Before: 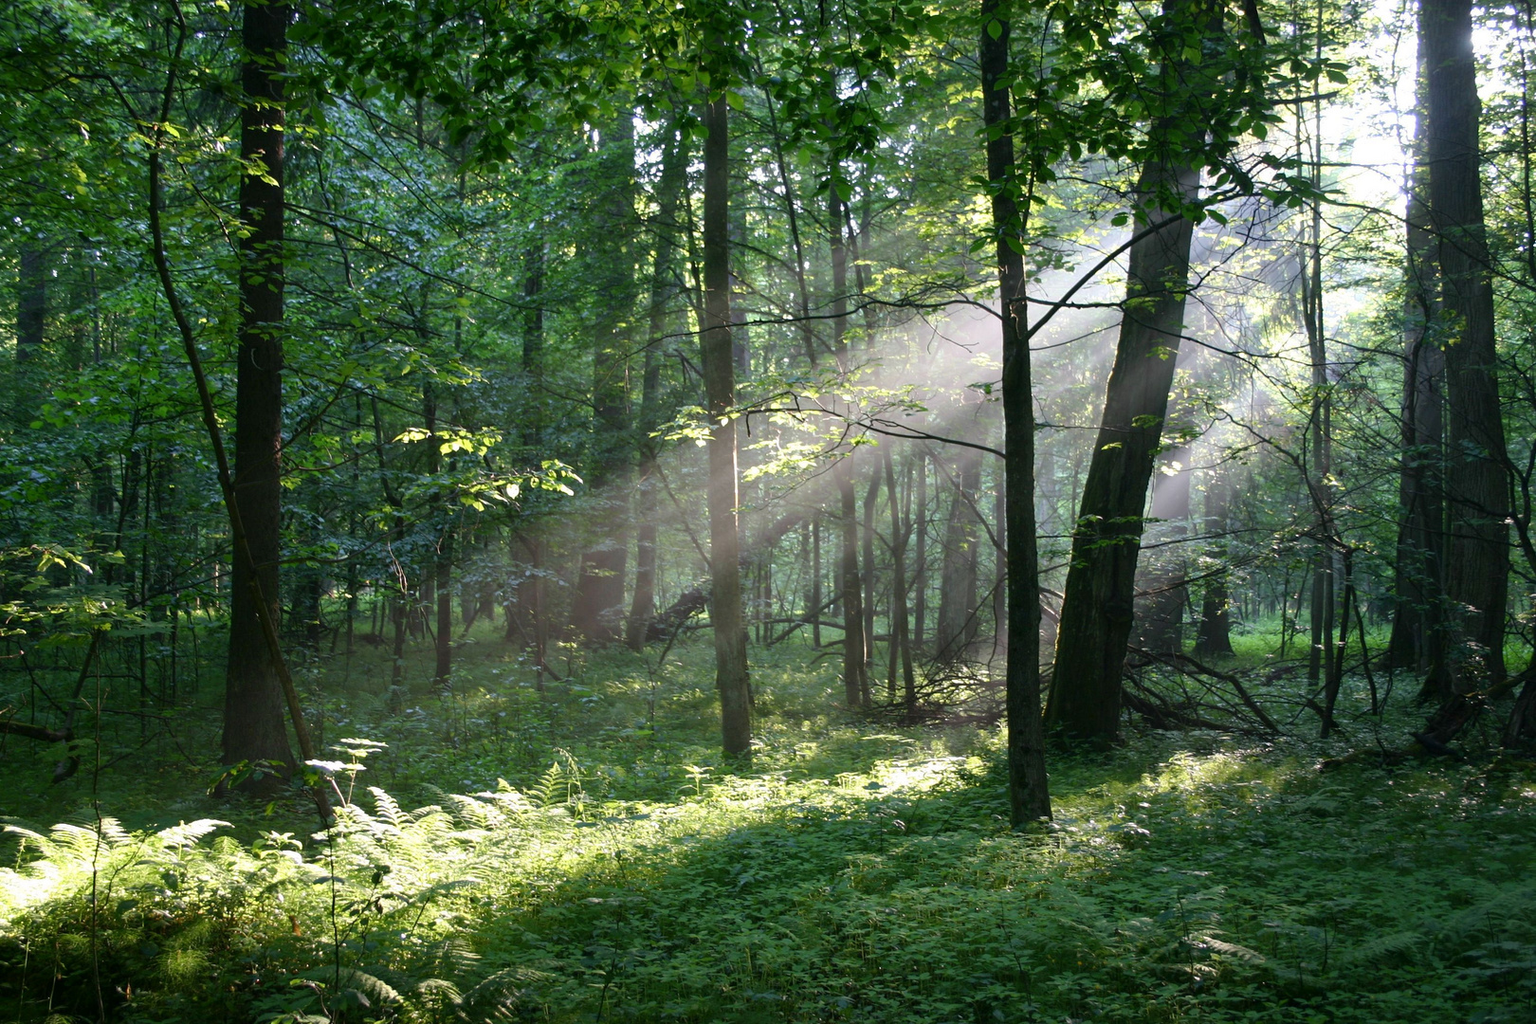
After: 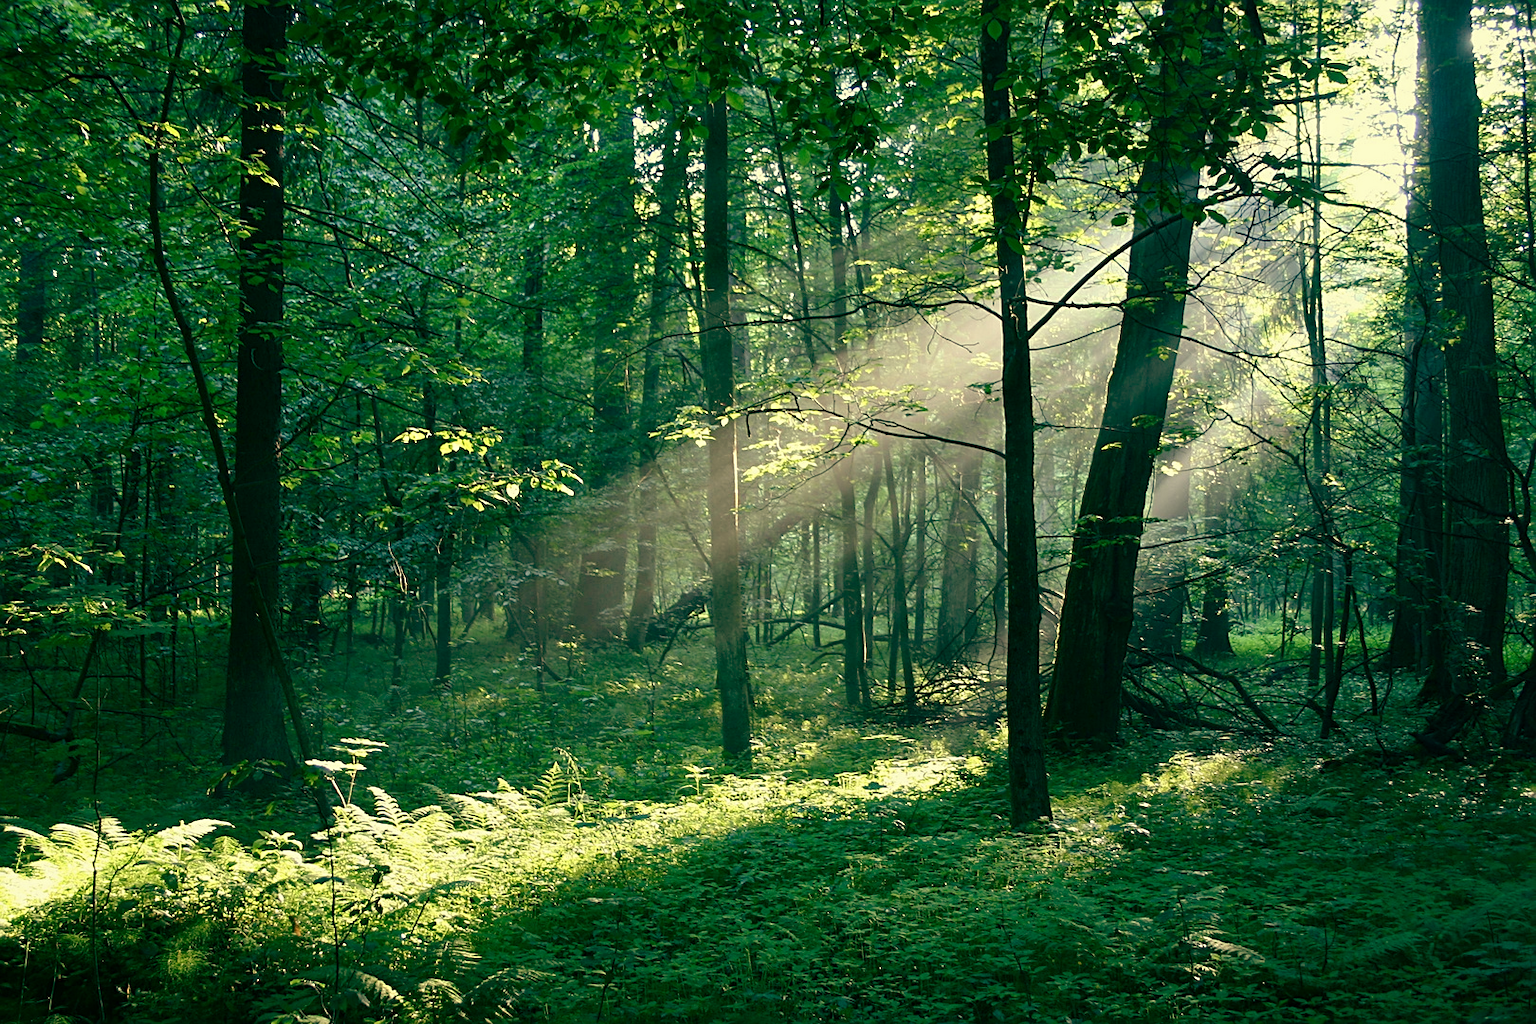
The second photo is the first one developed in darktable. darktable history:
sharpen: on, module defaults
exposure: exposure -0.04 EV, compensate highlight preservation false
color balance: mode lift, gamma, gain (sRGB), lift [1, 0.69, 1, 1], gamma [1, 1.482, 1, 1], gain [1, 1, 1, 0.802]
